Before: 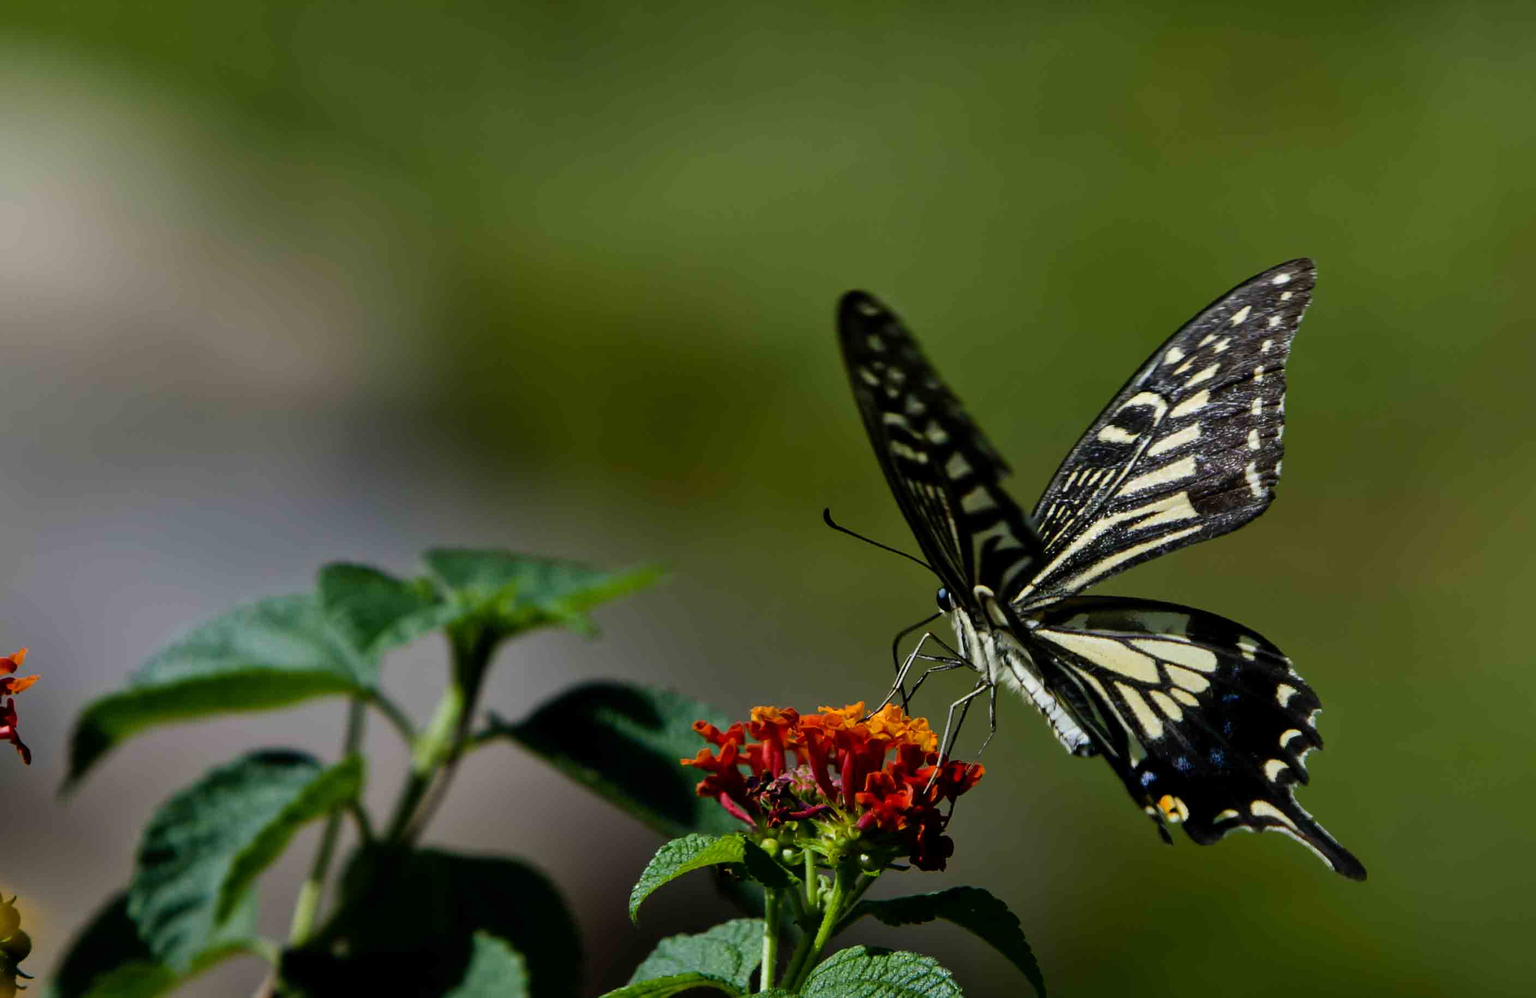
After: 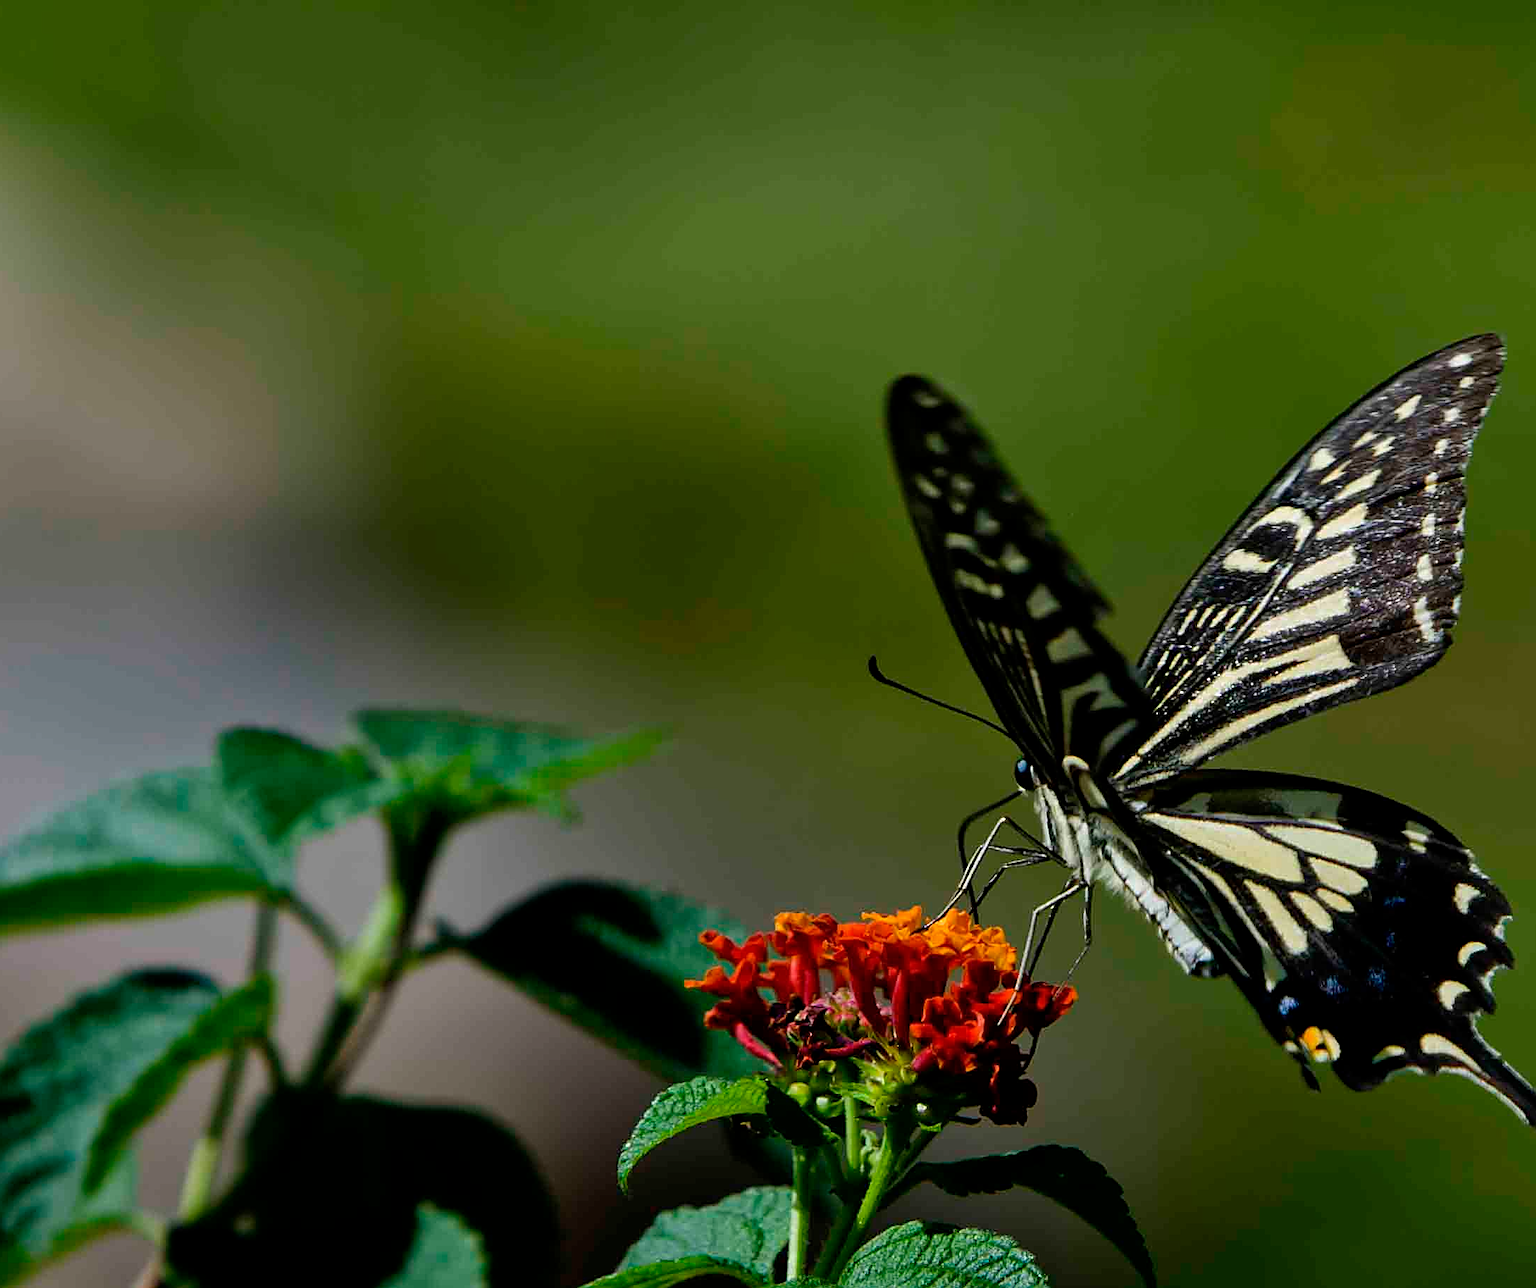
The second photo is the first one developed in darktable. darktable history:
crop: left 9.866%, right 12.694%
sharpen: on, module defaults
